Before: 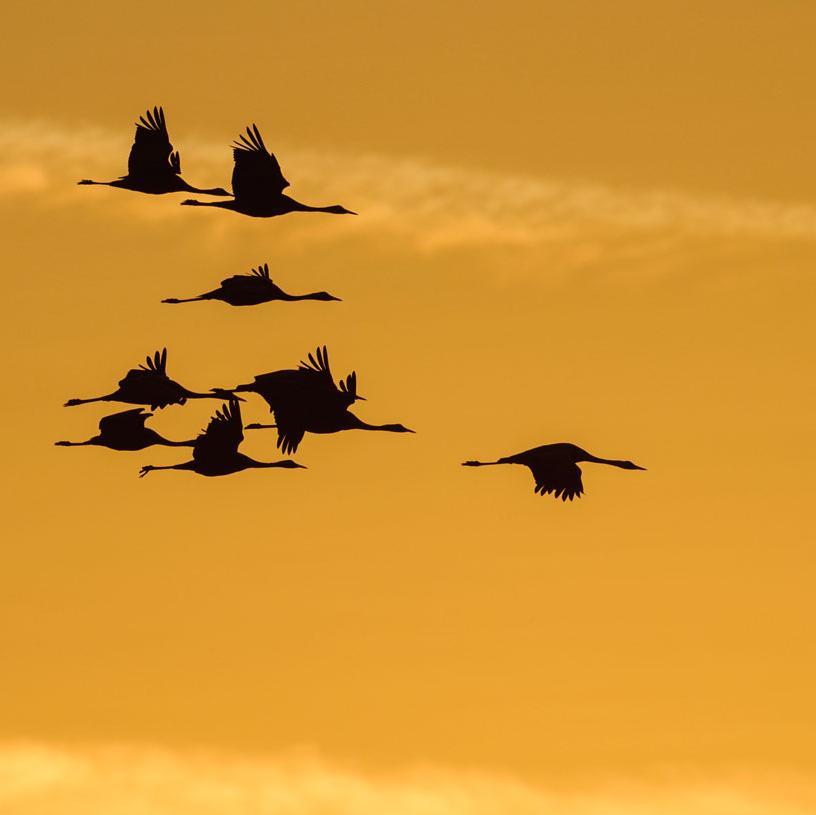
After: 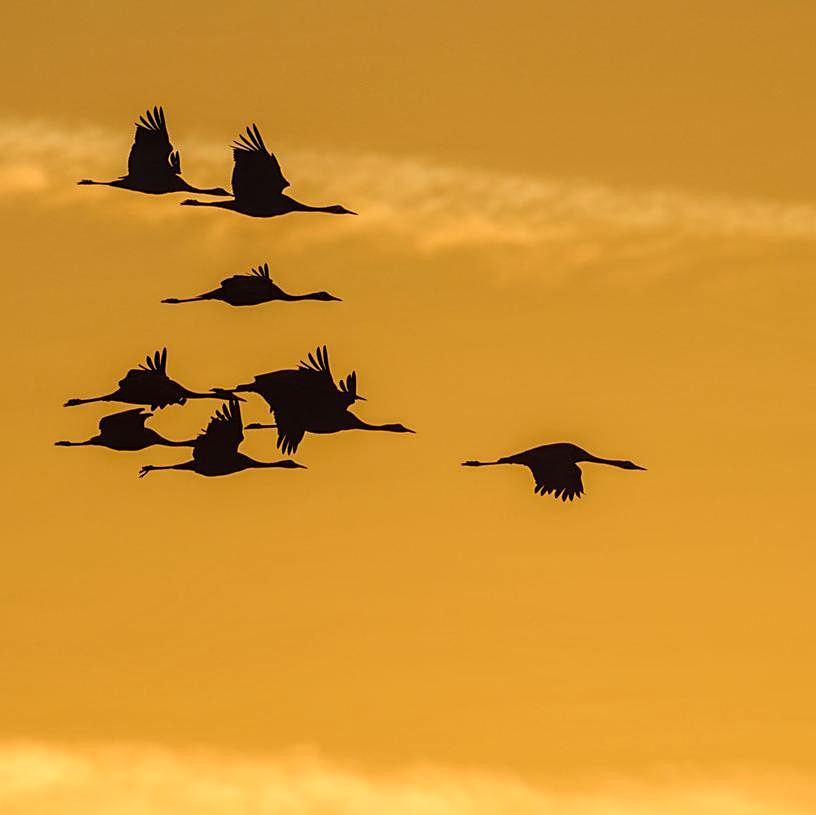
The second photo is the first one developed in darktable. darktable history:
local contrast: on, module defaults
sharpen: radius 1.864, amount 0.398, threshold 1.271
